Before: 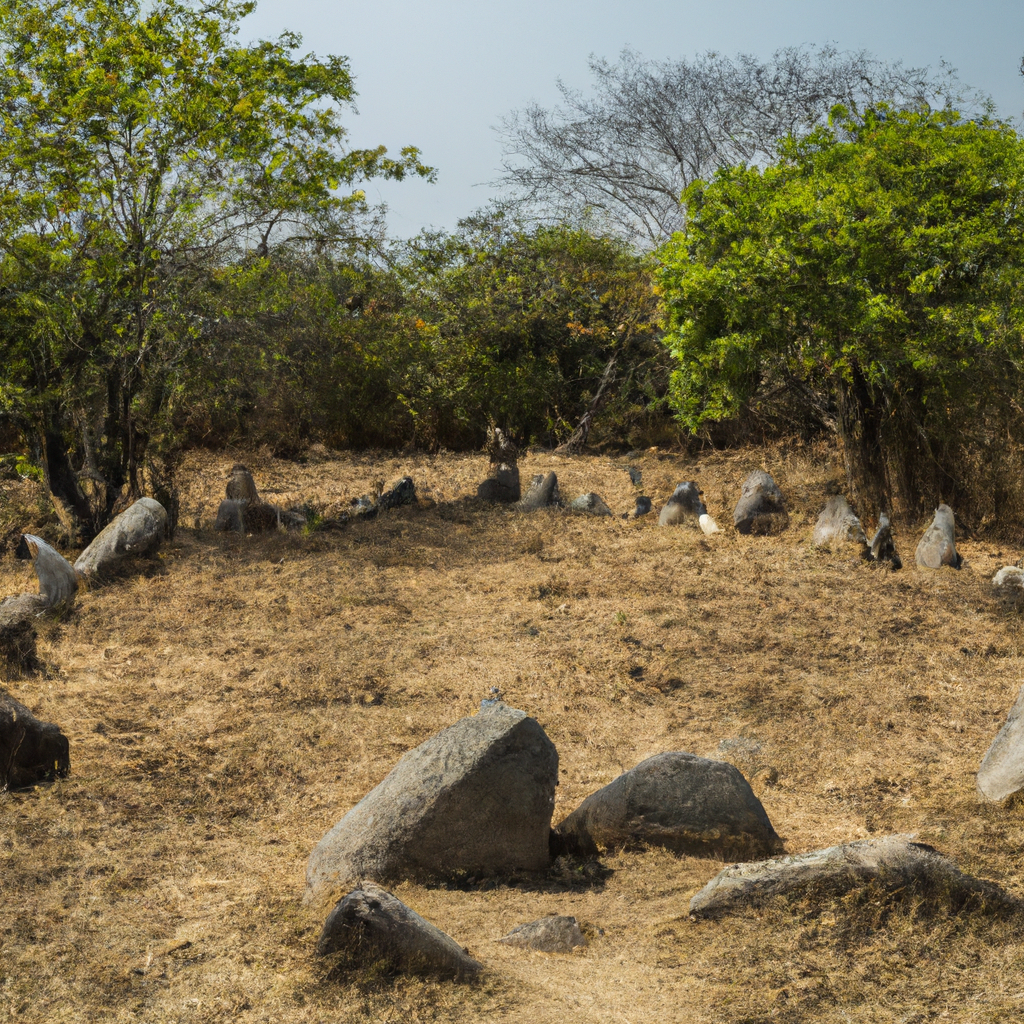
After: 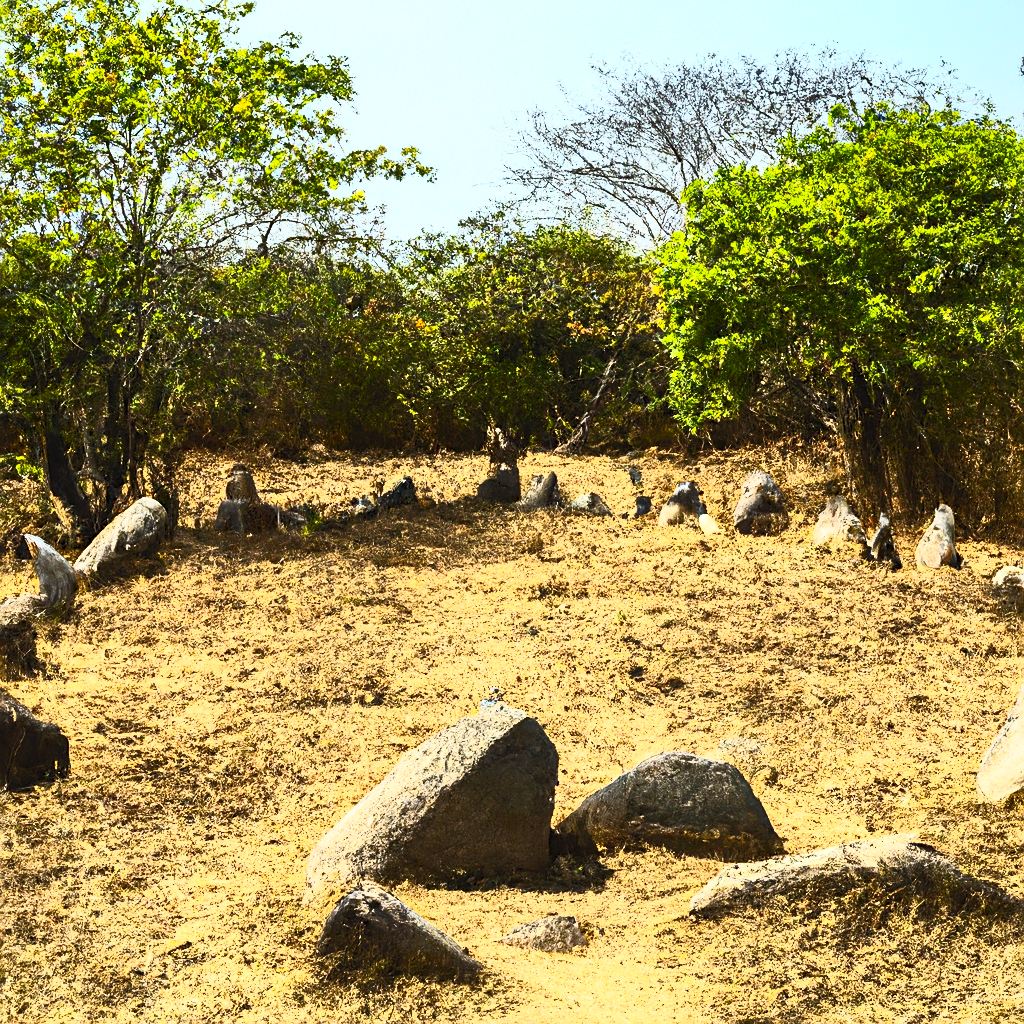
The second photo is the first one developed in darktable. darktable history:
sharpen: on, module defaults
tone equalizer: on, module defaults
contrast brightness saturation: contrast 0.83, brightness 0.59, saturation 0.59
haze removal: adaptive false
